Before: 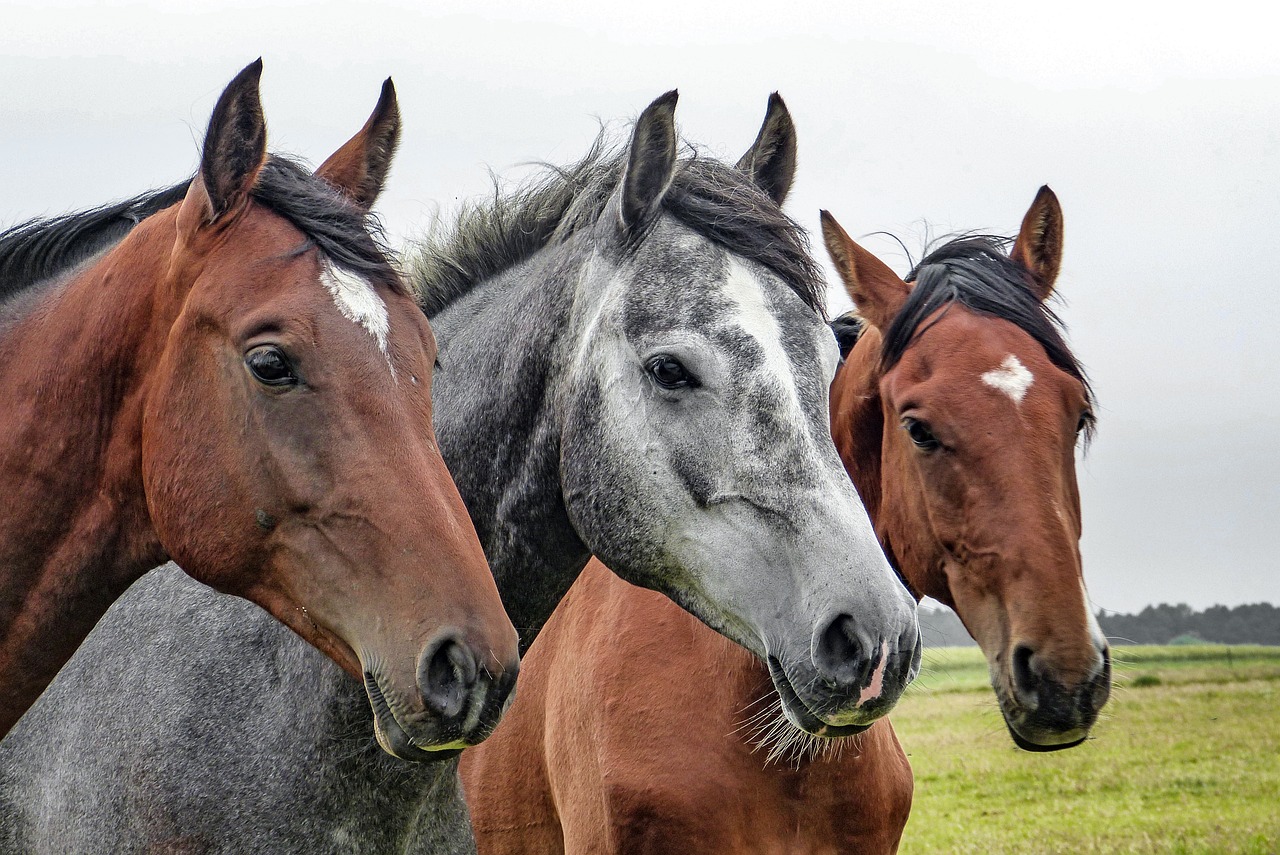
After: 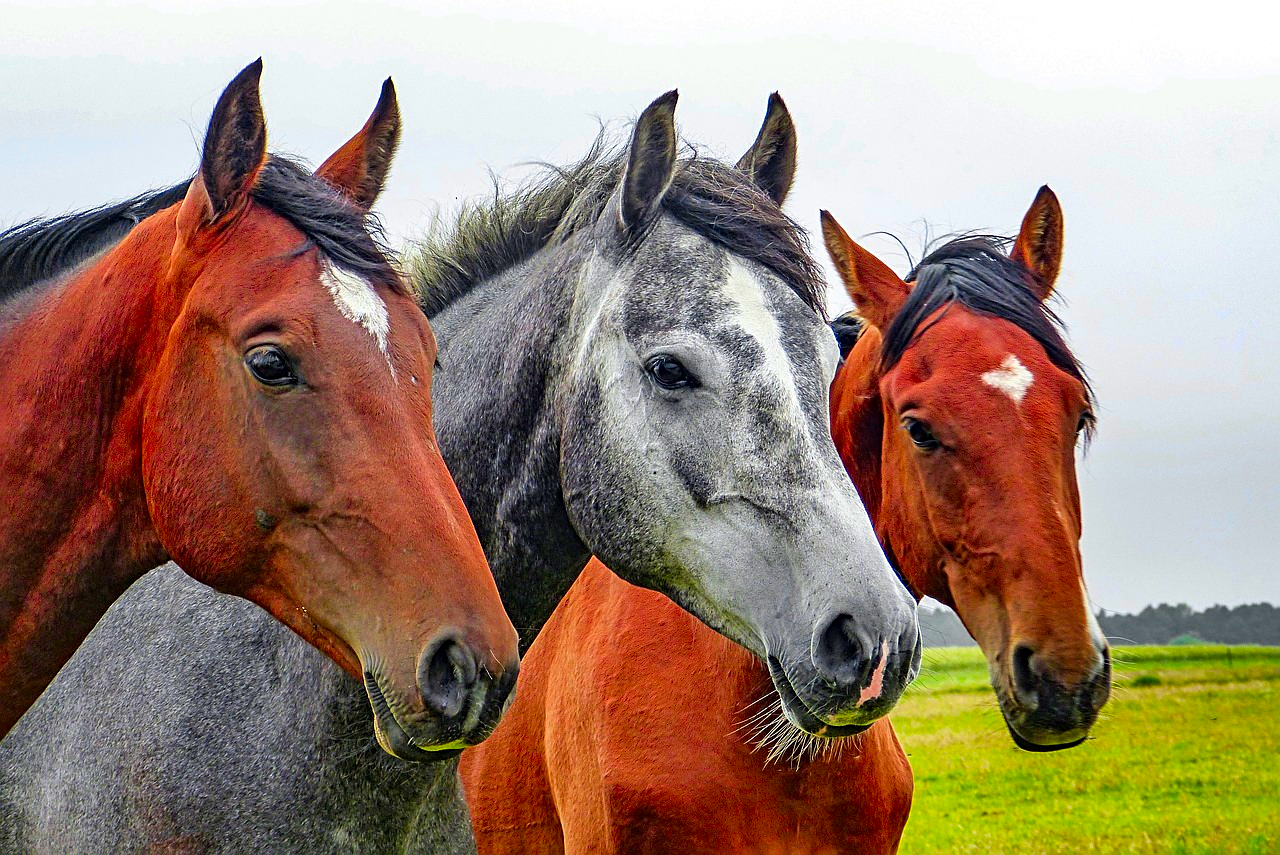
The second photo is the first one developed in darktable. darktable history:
color correction: saturation 2.15
sharpen: radius 2.529, amount 0.323
